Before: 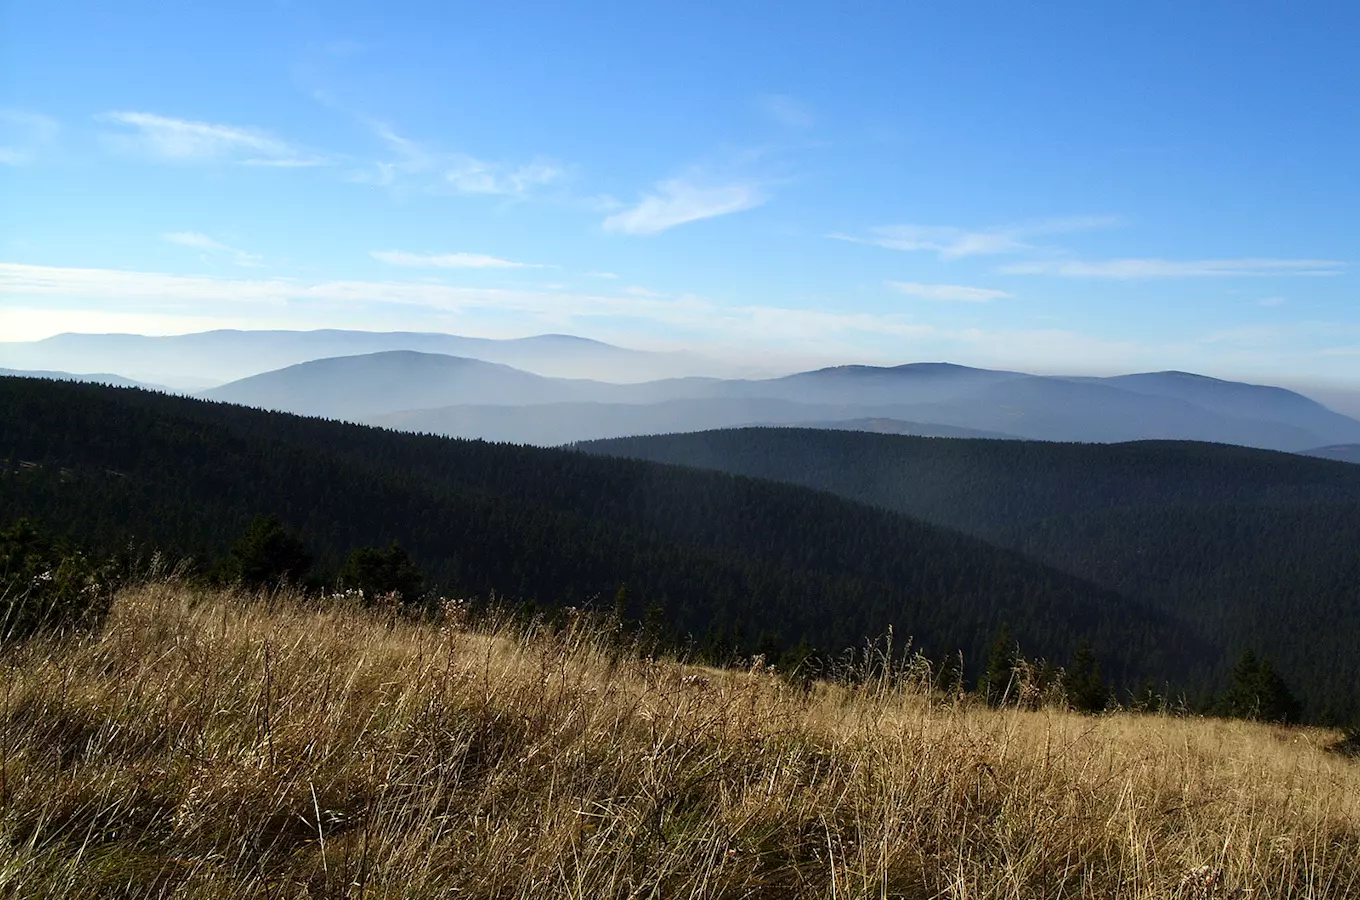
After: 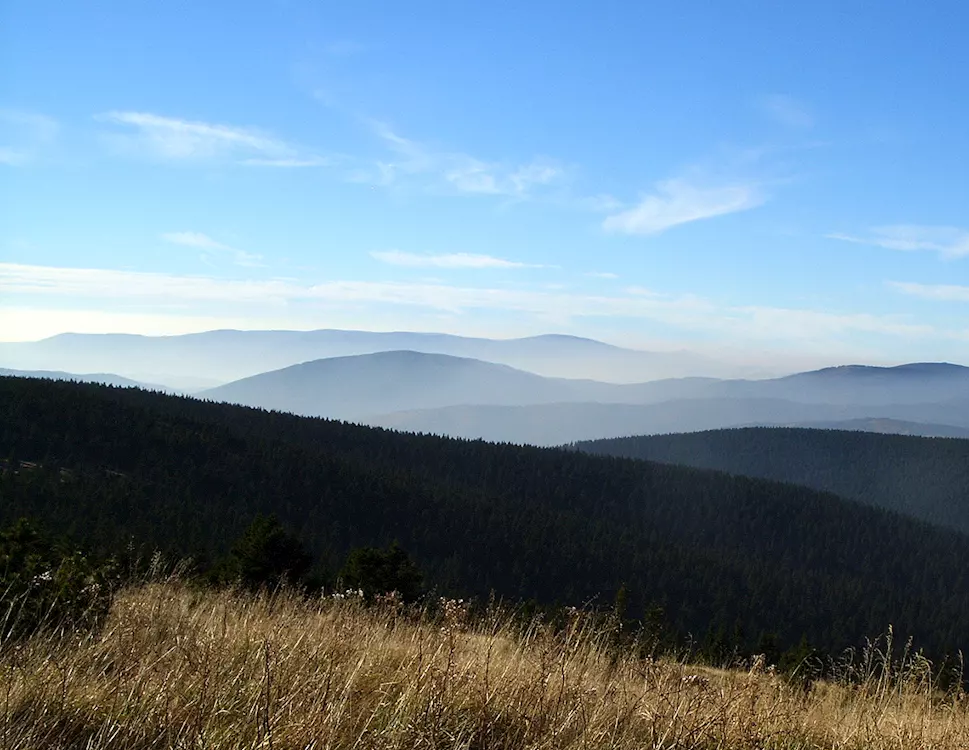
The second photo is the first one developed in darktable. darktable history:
crop: right 28.707%, bottom 16.577%
